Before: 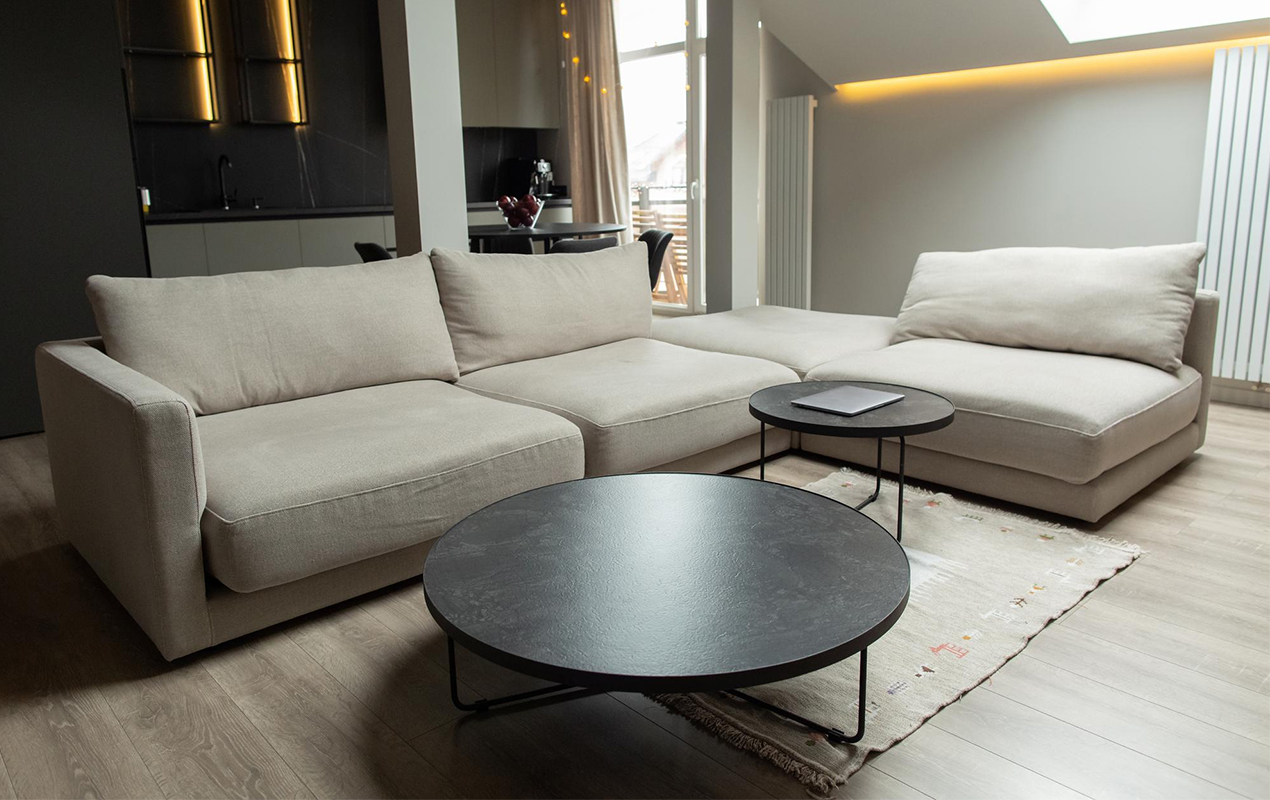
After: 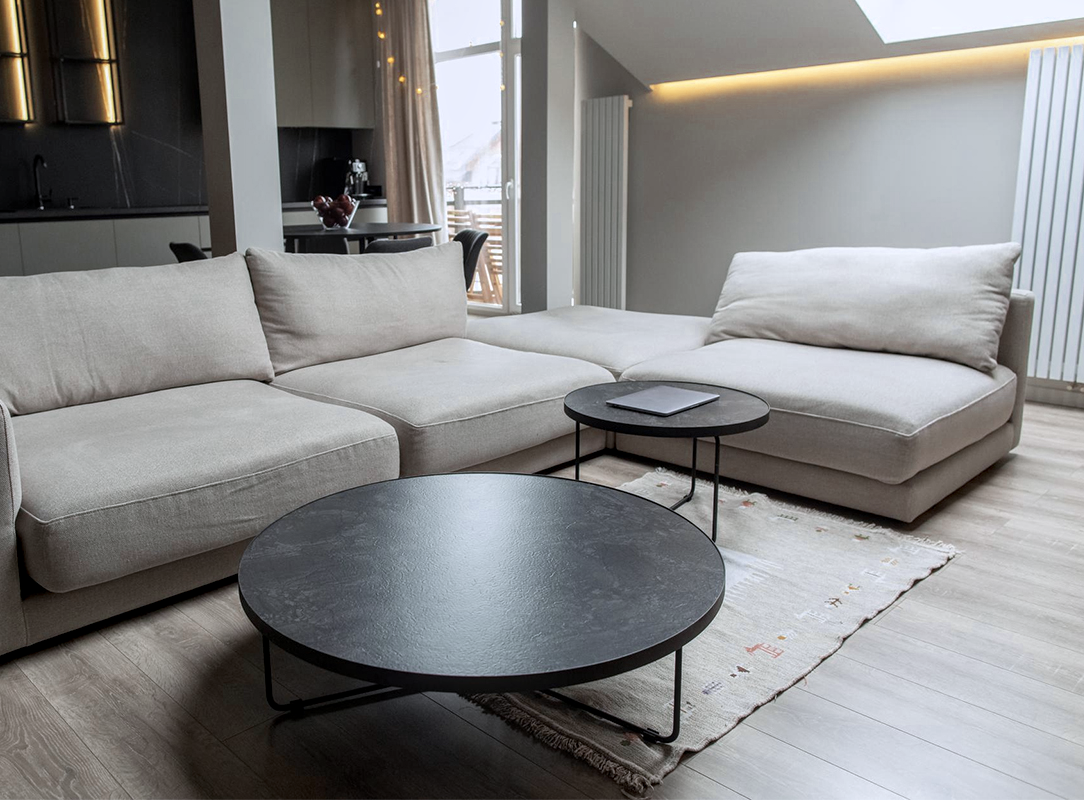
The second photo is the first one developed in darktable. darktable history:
color zones: curves: ch0 [(0, 0.5) (0.125, 0.4) (0.25, 0.5) (0.375, 0.4) (0.5, 0.4) (0.625, 0.35) (0.75, 0.35) (0.875, 0.5)]; ch1 [(0, 0.35) (0.125, 0.45) (0.25, 0.35) (0.375, 0.35) (0.5, 0.35) (0.625, 0.35) (0.75, 0.45) (0.875, 0.35)]; ch2 [(0, 0.6) (0.125, 0.5) (0.25, 0.5) (0.375, 0.6) (0.5, 0.6) (0.625, 0.5) (0.75, 0.5) (0.875, 0.5)]
color calibration: illuminant as shot in camera, x 0.358, y 0.373, temperature 4628.91 K
crop and rotate: left 14.608%
local contrast: on, module defaults
